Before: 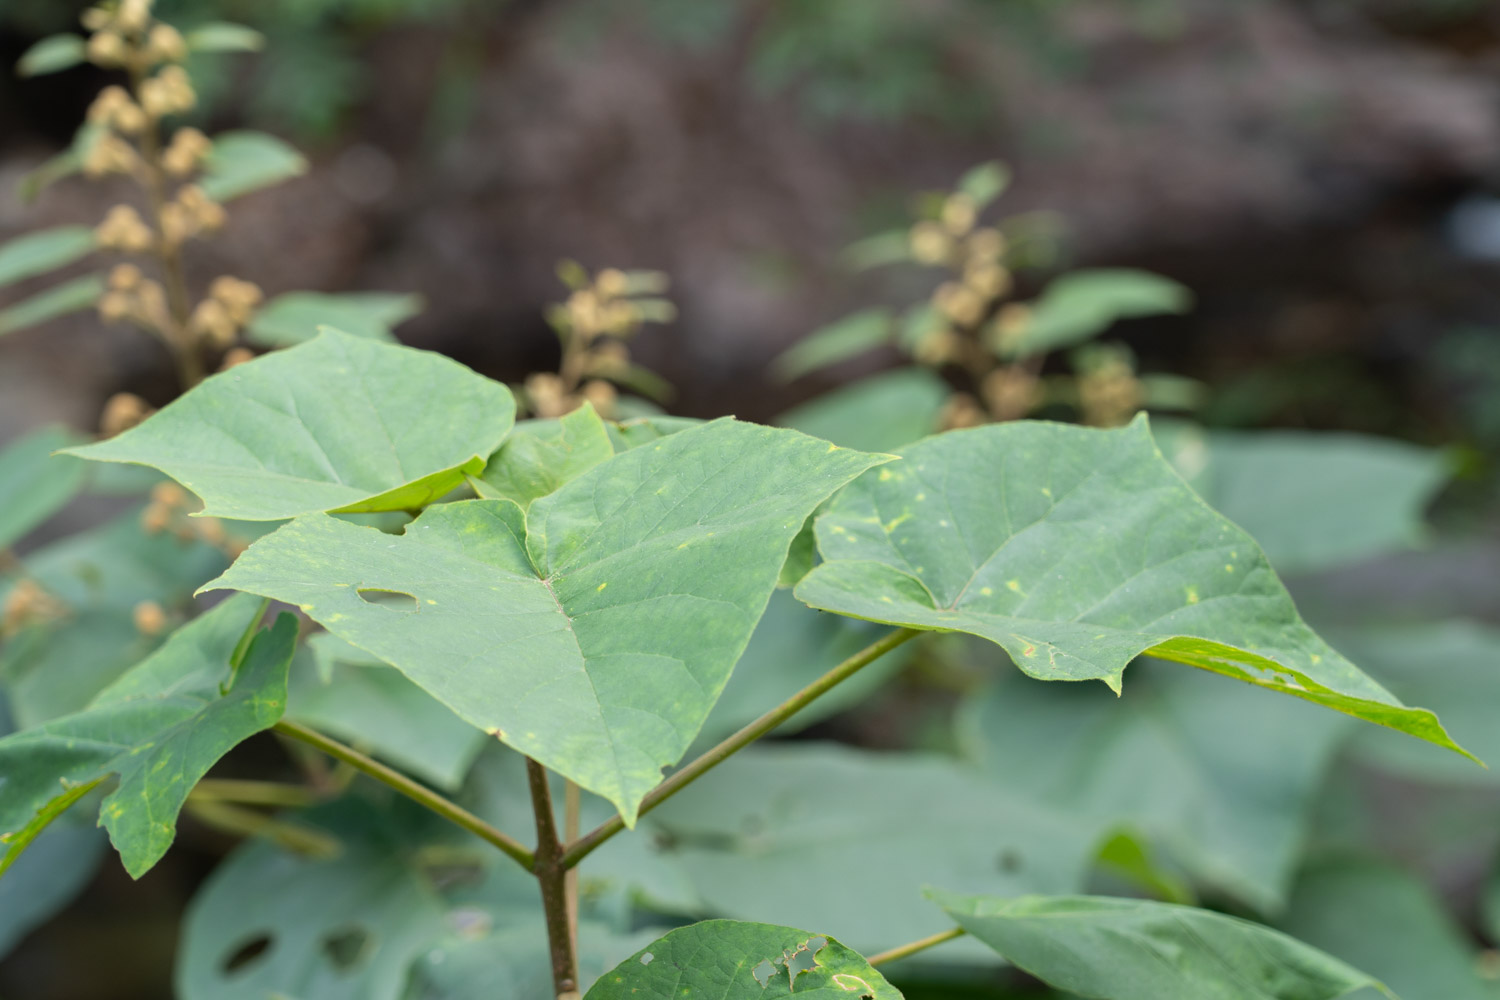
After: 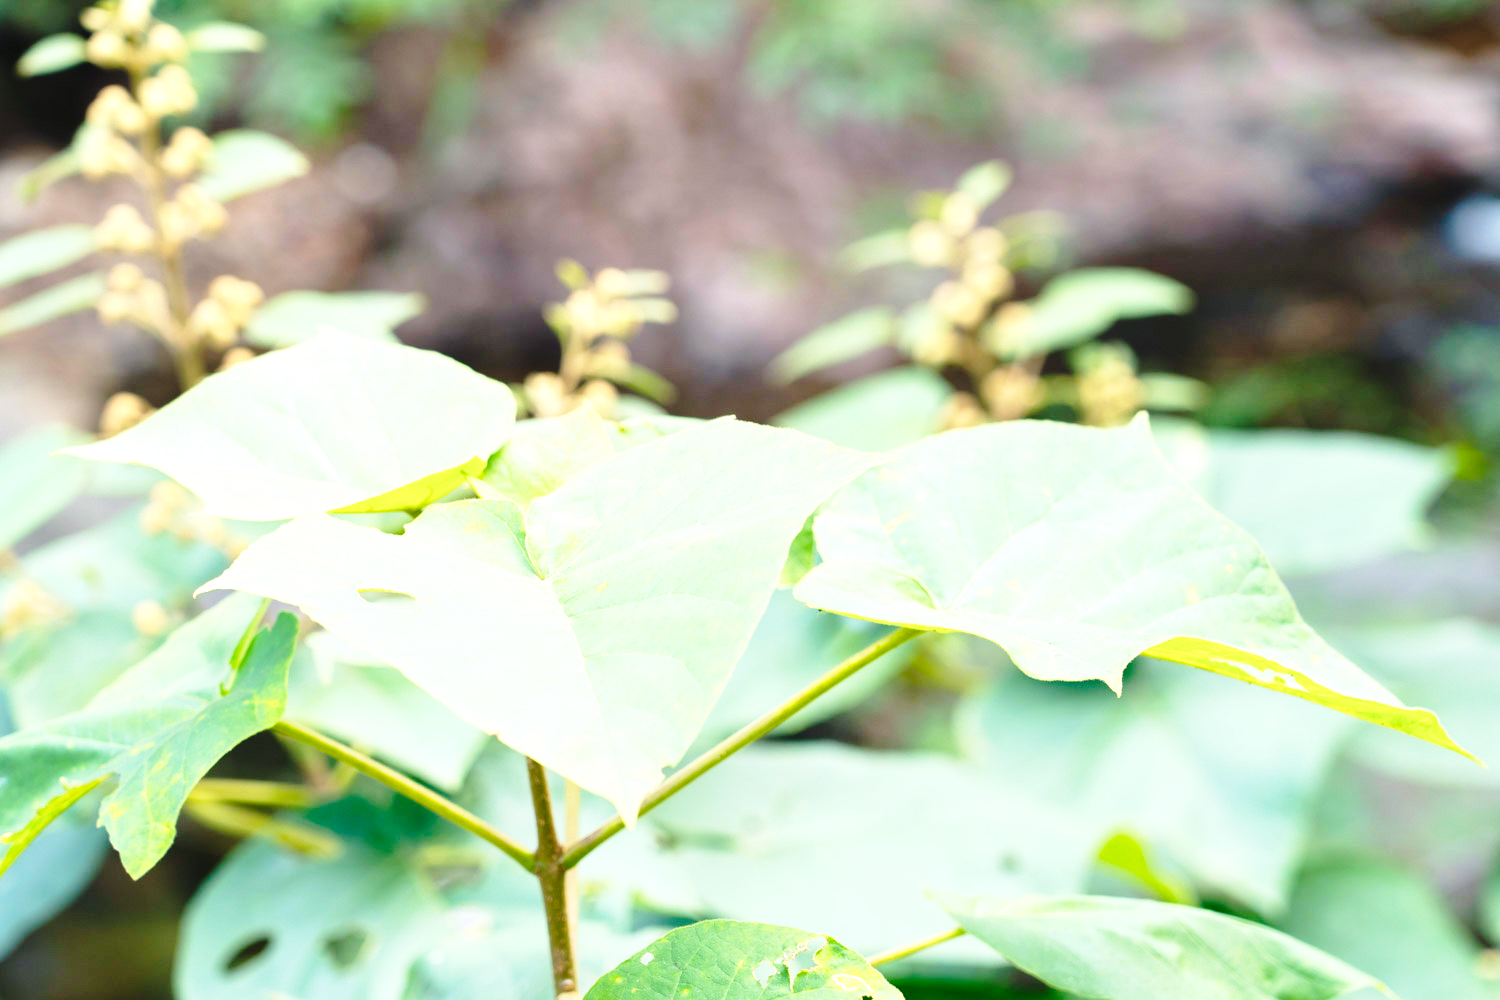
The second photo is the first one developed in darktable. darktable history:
base curve: curves: ch0 [(0, 0) (0.028, 0.03) (0.121, 0.232) (0.46, 0.748) (0.859, 0.968) (1, 1)], preserve colors none
color balance rgb: shadows lift › chroma 4.228%, shadows lift › hue 252.24°, perceptual saturation grading › global saturation -11.464%, global vibrance 50.8%
exposure: exposure 1.206 EV, compensate highlight preservation false
